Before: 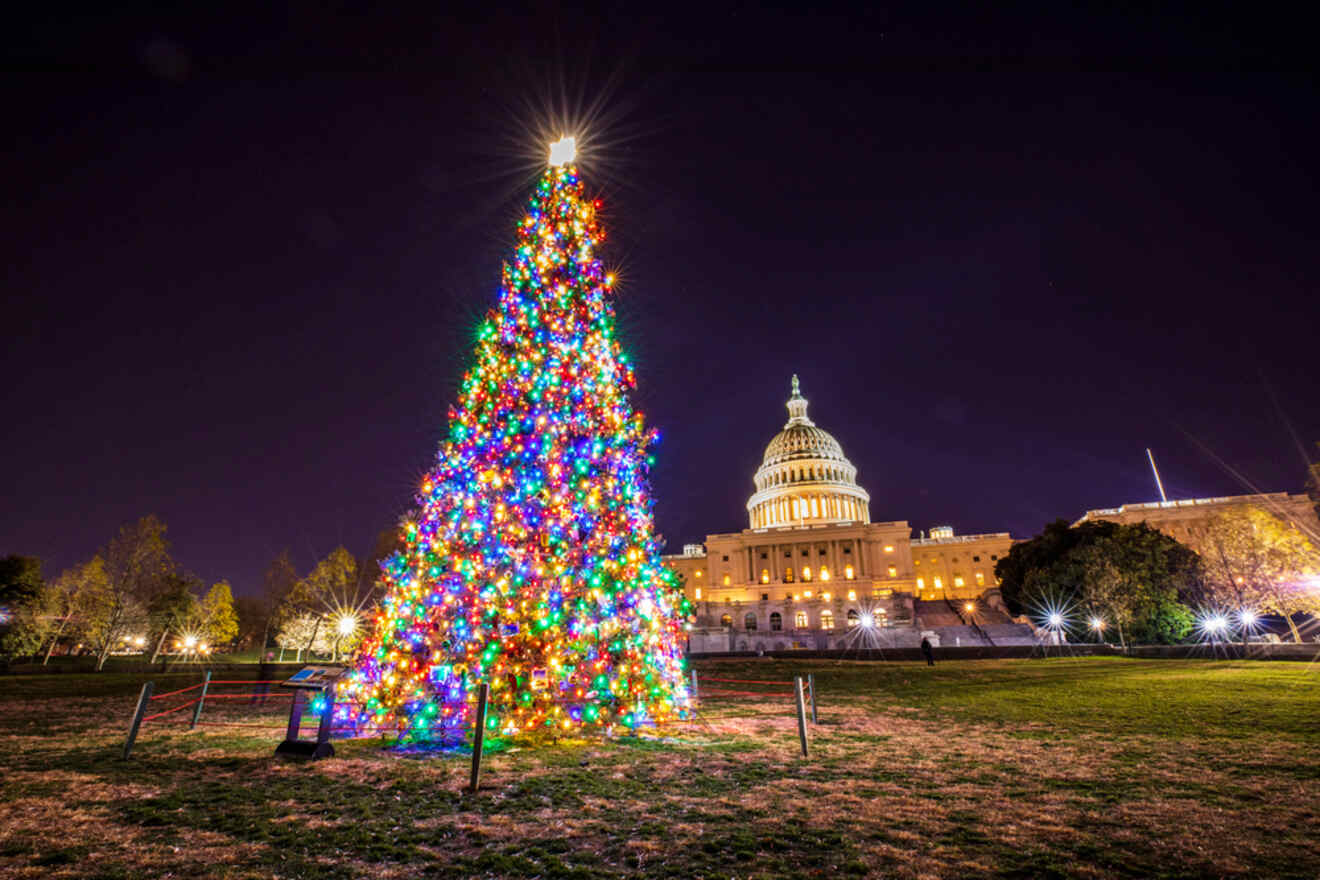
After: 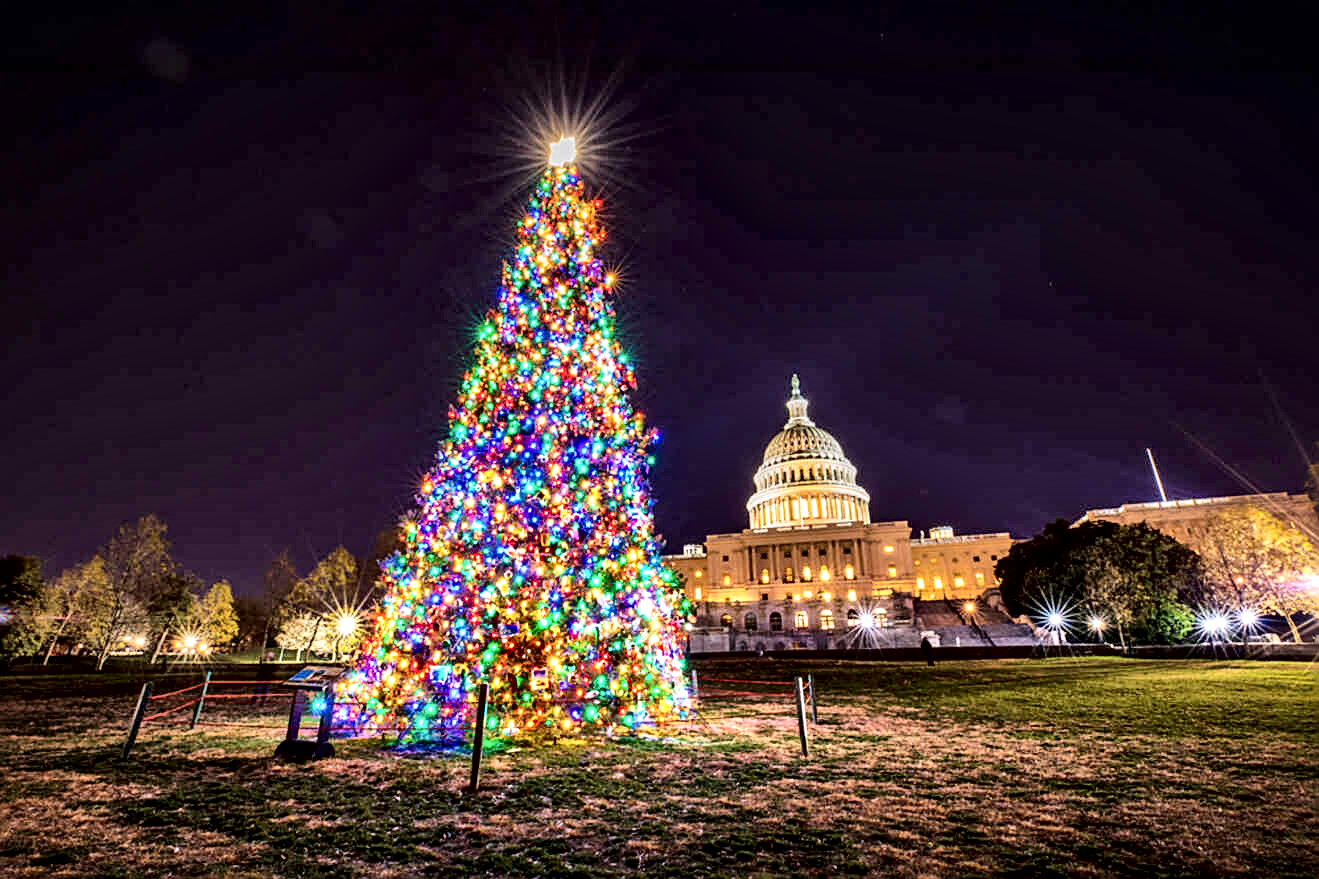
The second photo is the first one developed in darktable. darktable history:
local contrast: mode bilateral grid, contrast 44, coarseness 68, detail 214%, midtone range 0.2
sharpen: amount 0.548
